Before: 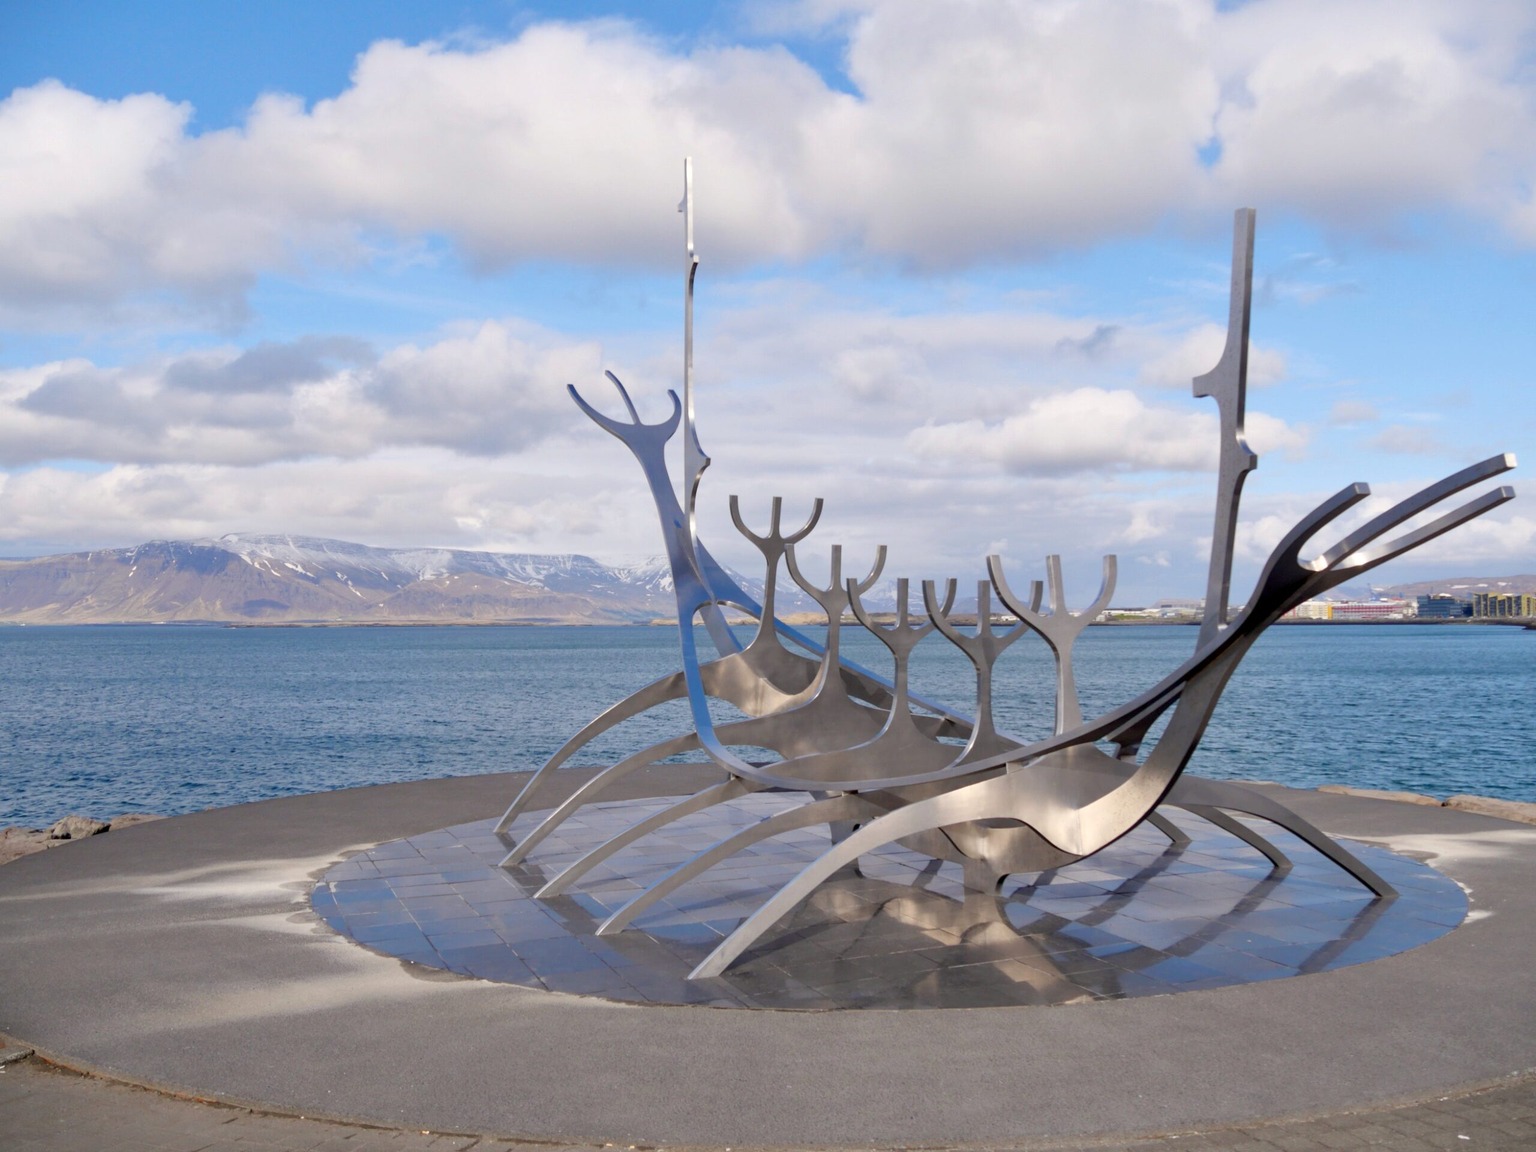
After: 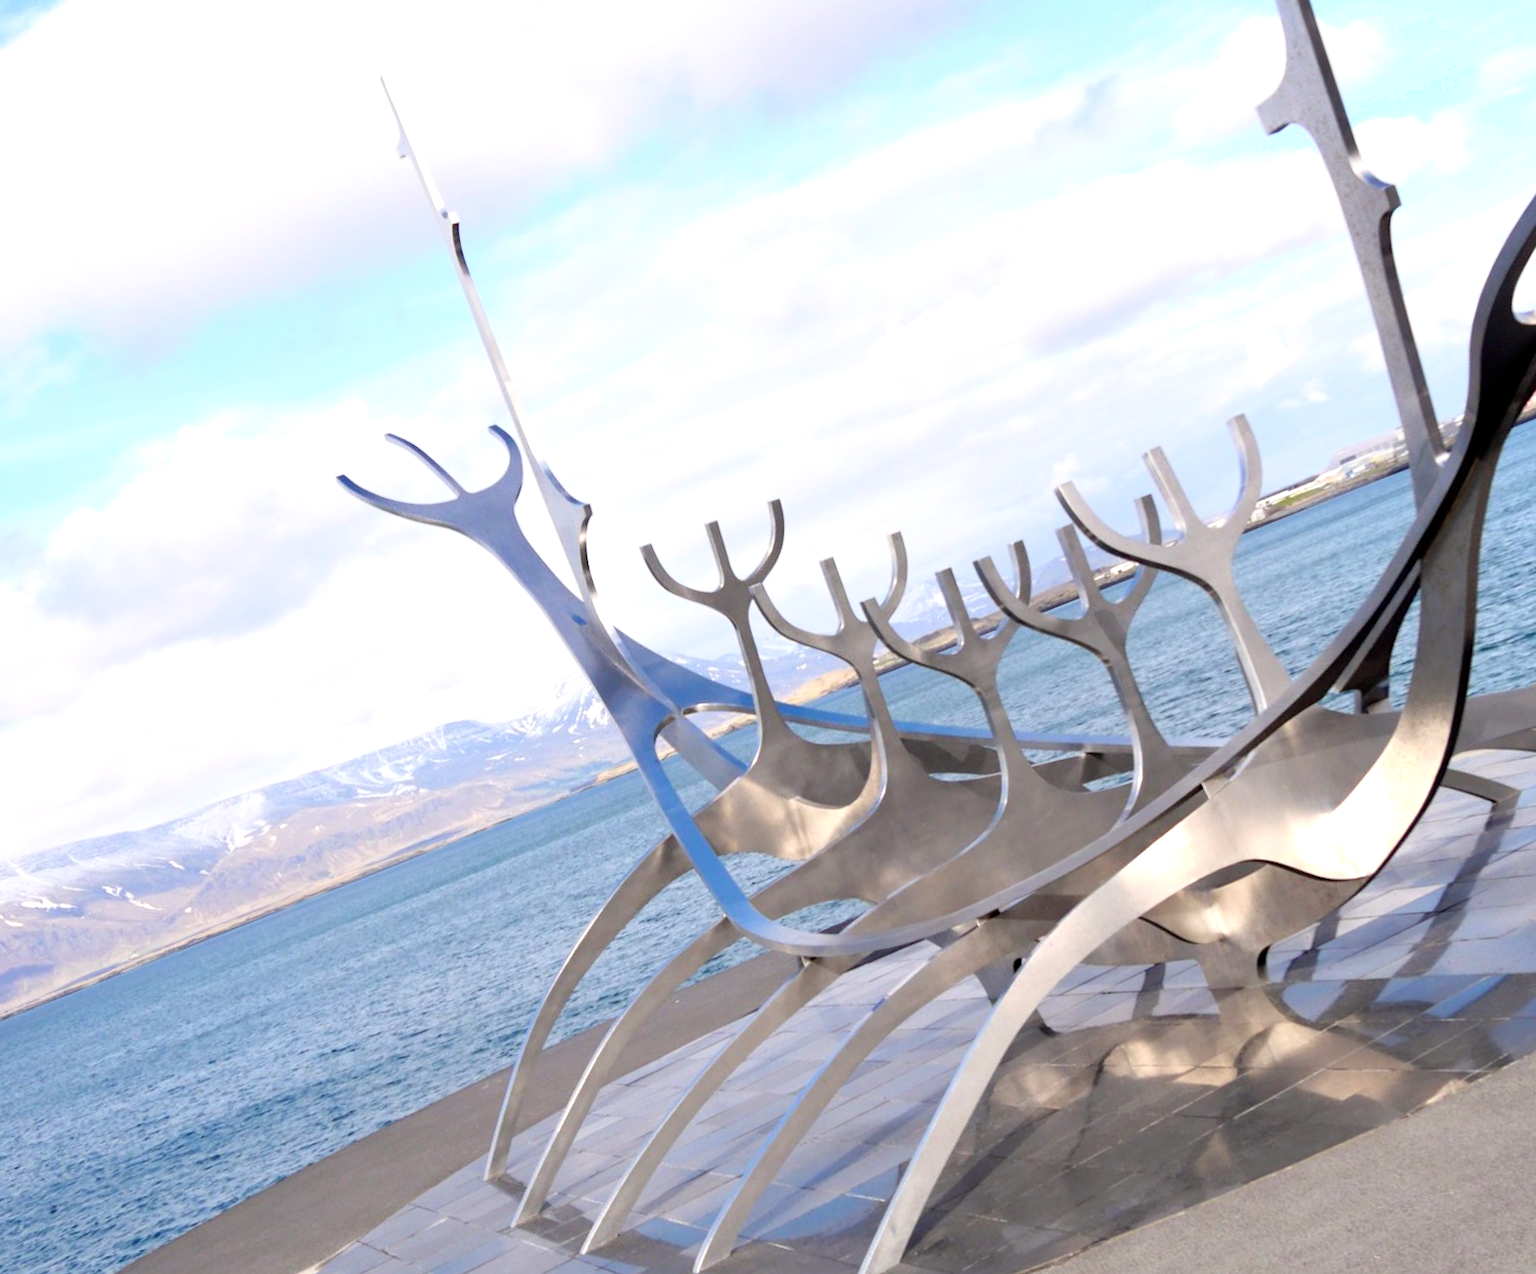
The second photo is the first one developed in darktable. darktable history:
tone equalizer: -8 EV -0.788 EV, -7 EV -0.715 EV, -6 EV -0.588 EV, -5 EV -0.397 EV, -3 EV 0.368 EV, -2 EV 0.6 EV, -1 EV 0.699 EV, +0 EV 0.738 EV
shadows and highlights: shadows 1.13, highlights 38.24
crop and rotate: angle 21.31°, left 6.838%, right 3.768%, bottom 1.068%
